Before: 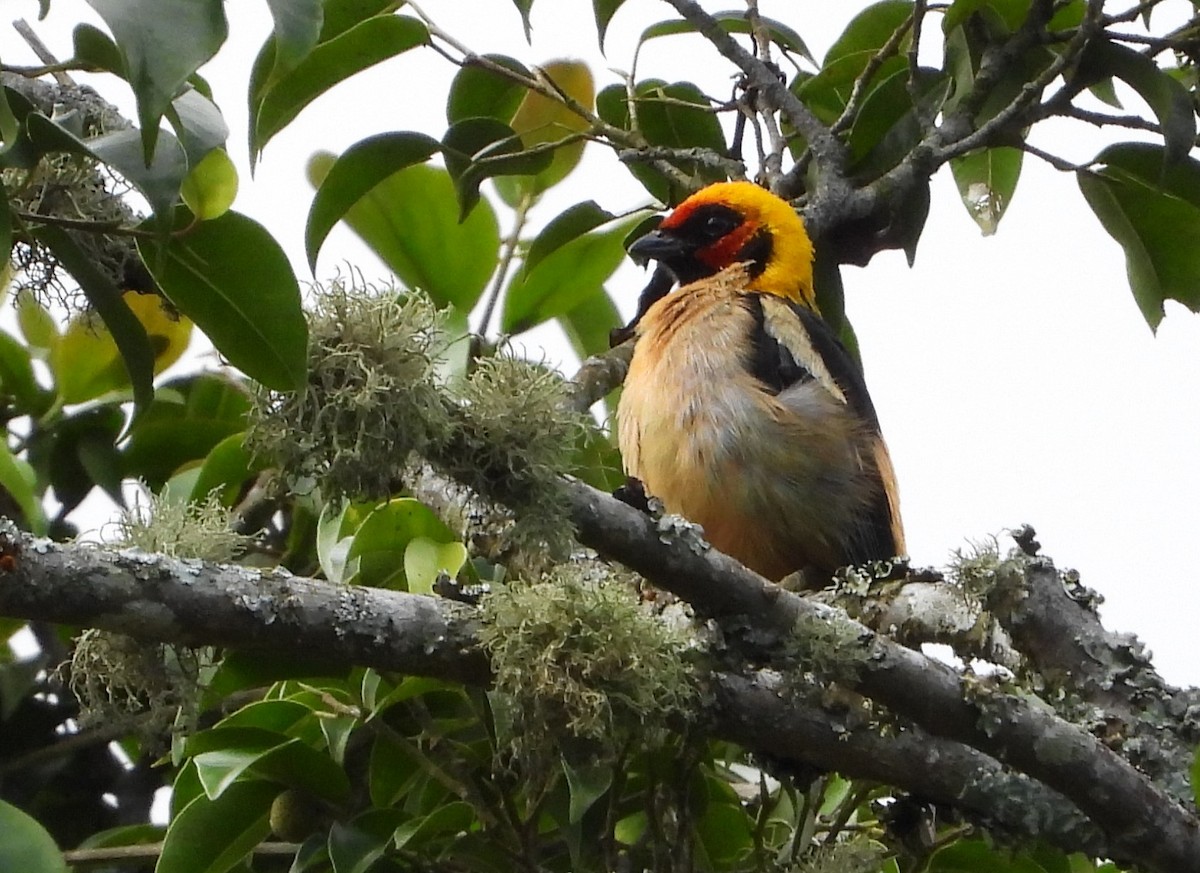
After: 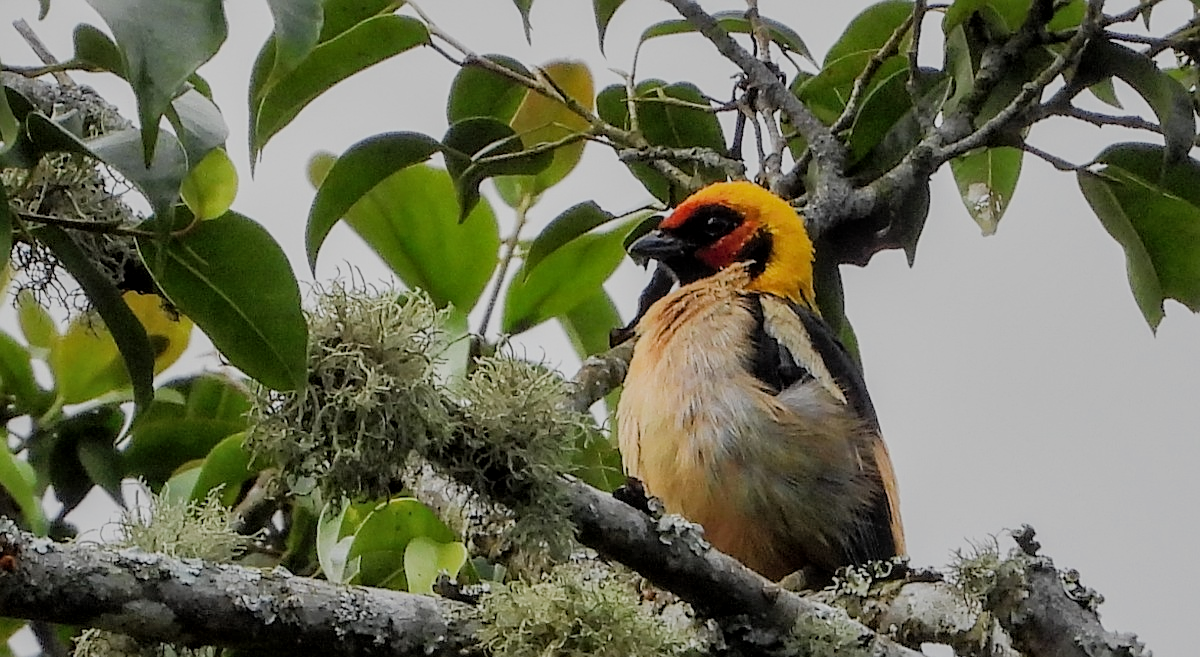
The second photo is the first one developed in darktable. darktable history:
crop: bottom 24.645%
local contrast: on, module defaults
shadows and highlights: on, module defaults
filmic rgb: black relative exposure -6.95 EV, white relative exposure 5.69 EV, threshold 2.99 EV, hardness 2.84, enable highlight reconstruction true
sharpen: on, module defaults
